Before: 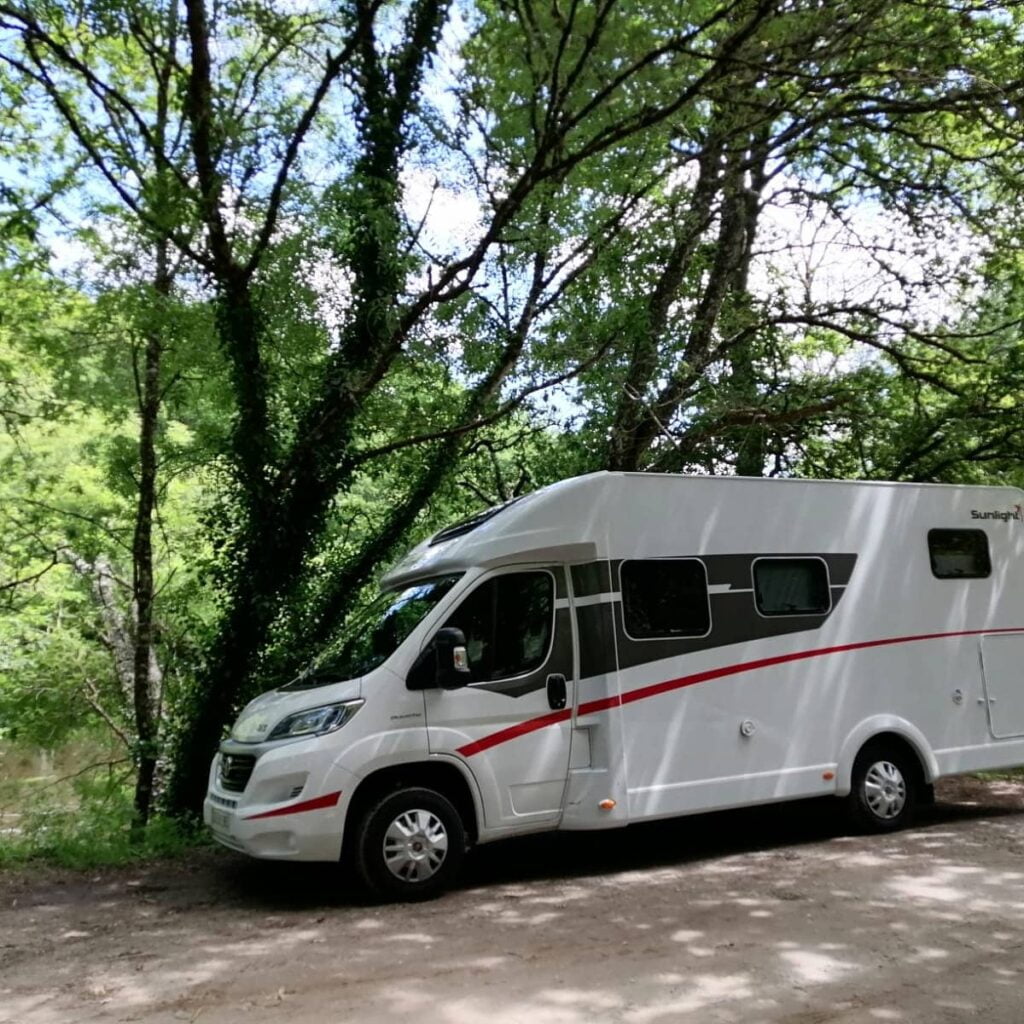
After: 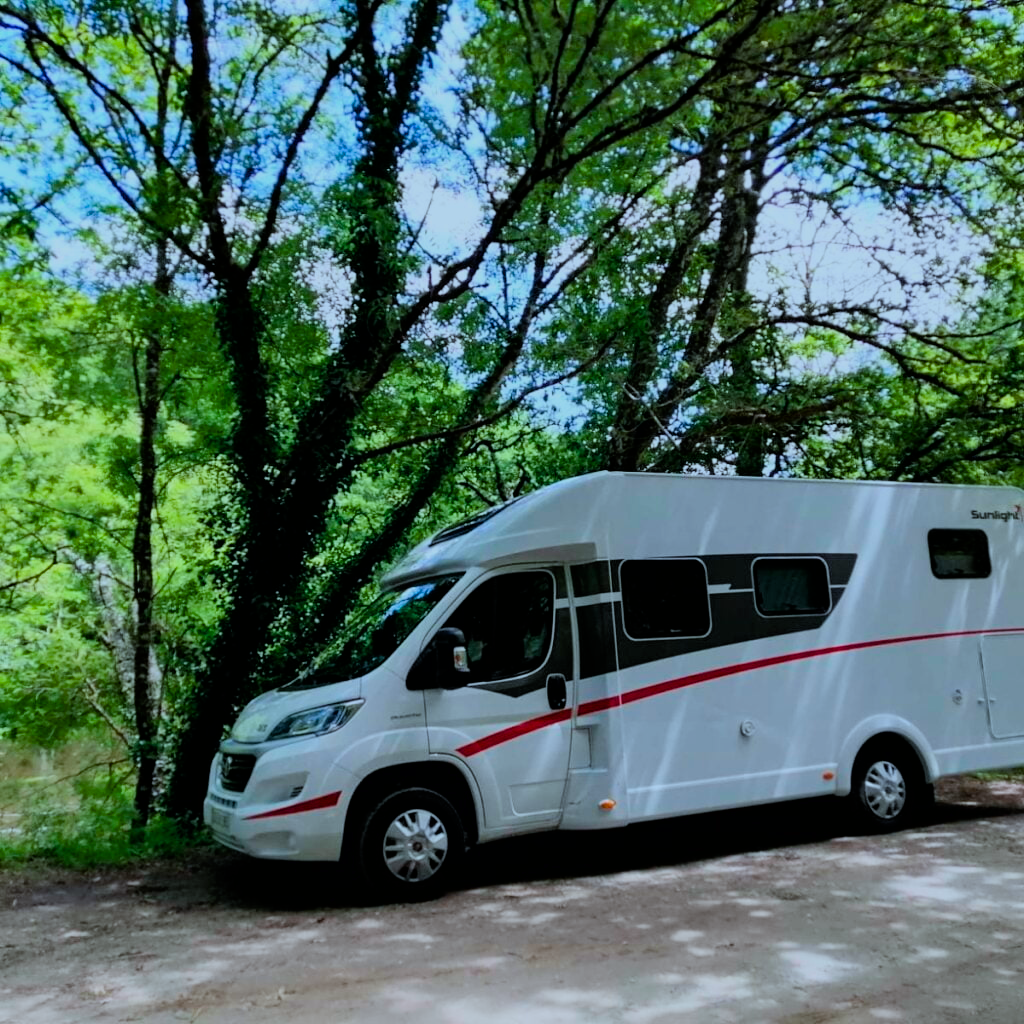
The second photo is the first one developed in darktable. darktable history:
color calibration: illuminant F (fluorescent), F source F9 (Cool White Deluxe 4150 K) – high CRI, x 0.374, y 0.373, temperature 4158.34 K
color balance rgb: linear chroma grading › global chroma 15%, perceptual saturation grading › global saturation 30%
filmic rgb: black relative exposure -7.65 EV, white relative exposure 4.56 EV, hardness 3.61, color science v6 (2022)
